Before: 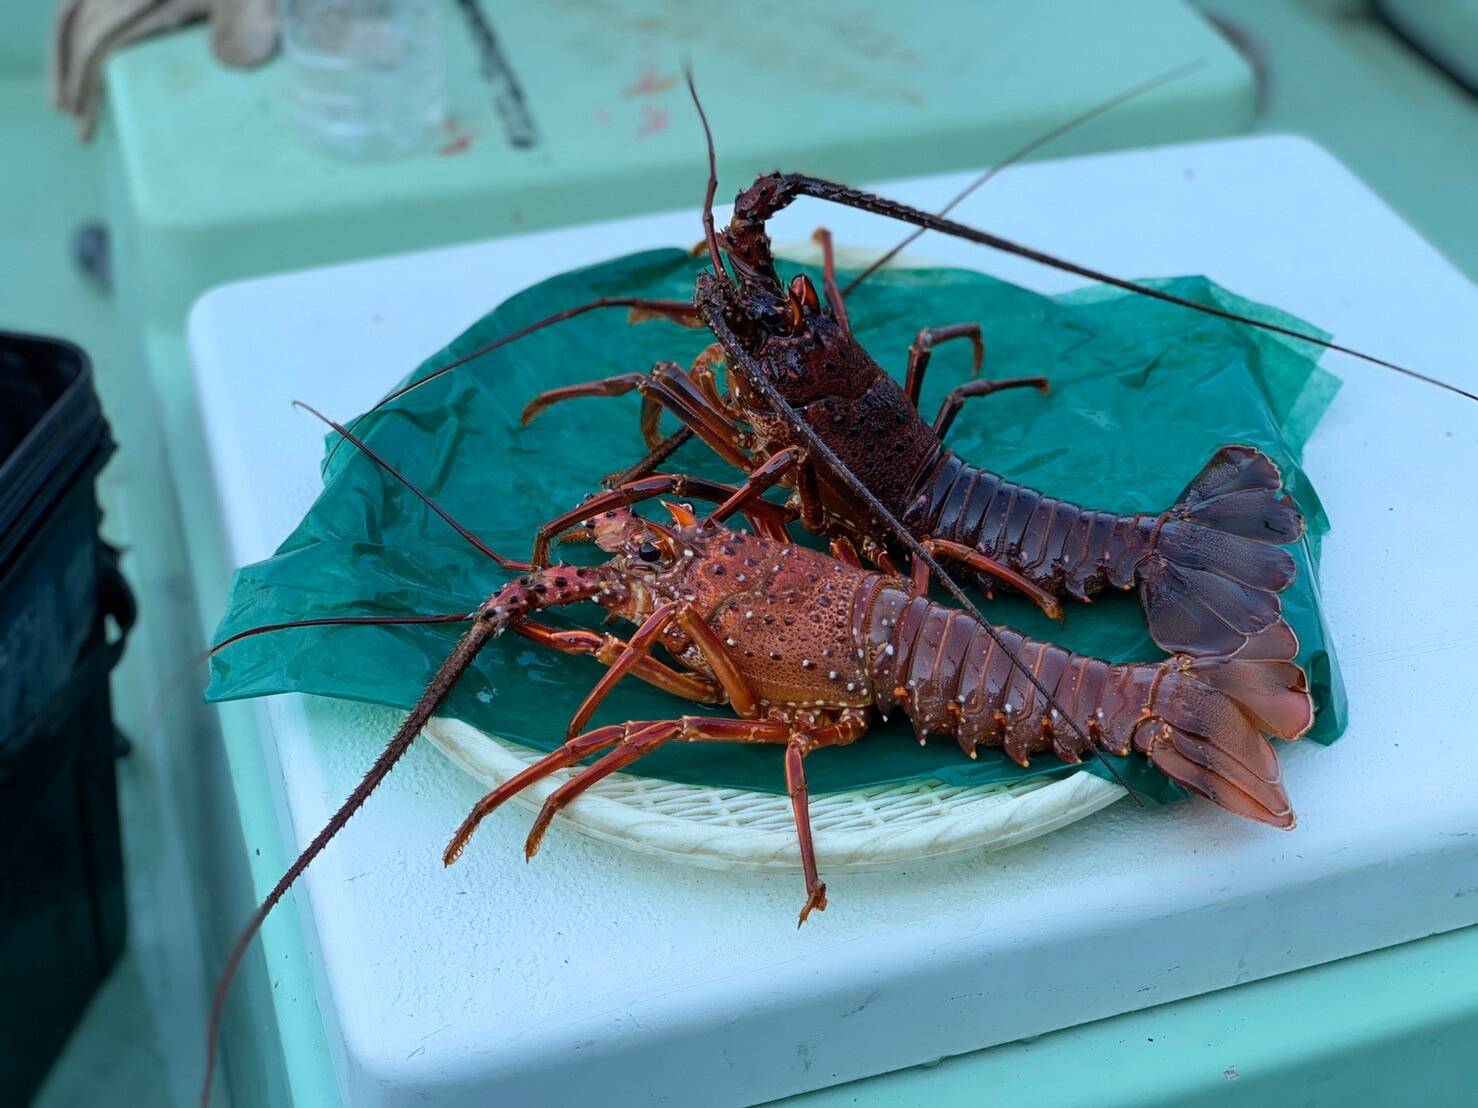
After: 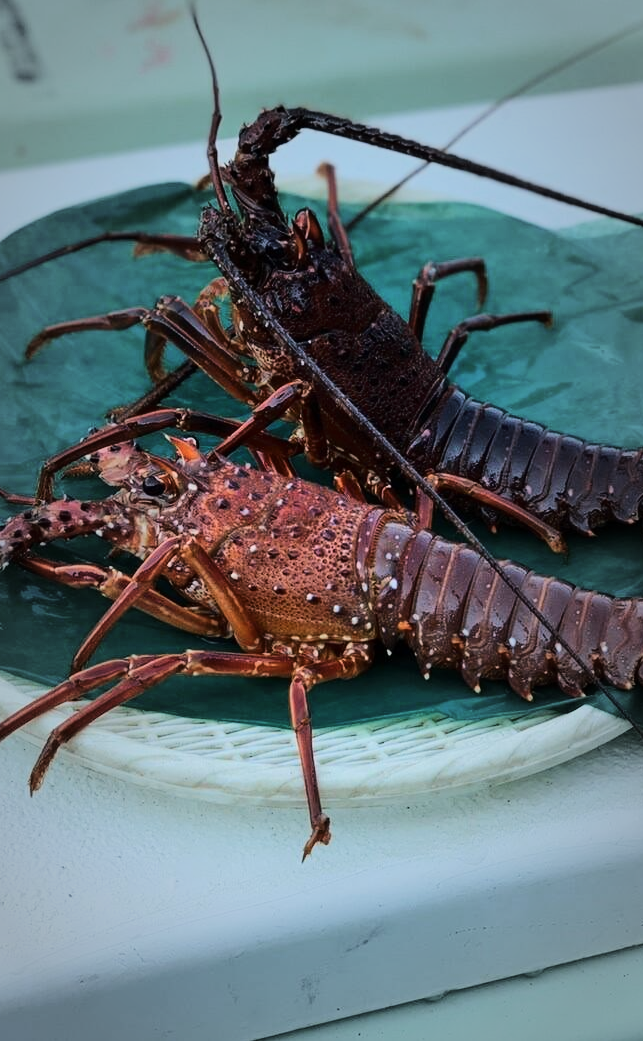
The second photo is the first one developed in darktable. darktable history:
crop: left 33.561%, top 5.98%, right 22.875%
tone curve: curves: ch0 [(0, 0) (0.003, 0.002) (0.011, 0.009) (0.025, 0.019) (0.044, 0.031) (0.069, 0.04) (0.1, 0.059) (0.136, 0.092) (0.177, 0.134) (0.224, 0.192) (0.277, 0.262) (0.335, 0.348) (0.399, 0.446) (0.468, 0.554) (0.543, 0.646) (0.623, 0.731) (0.709, 0.807) (0.801, 0.867) (0.898, 0.931) (1, 1)], color space Lab, linked channels, preserve colors none
vignetting: fall-off start 16.31%, fall-off radius 99.02%, width/height ratio 0.715, unbound false
